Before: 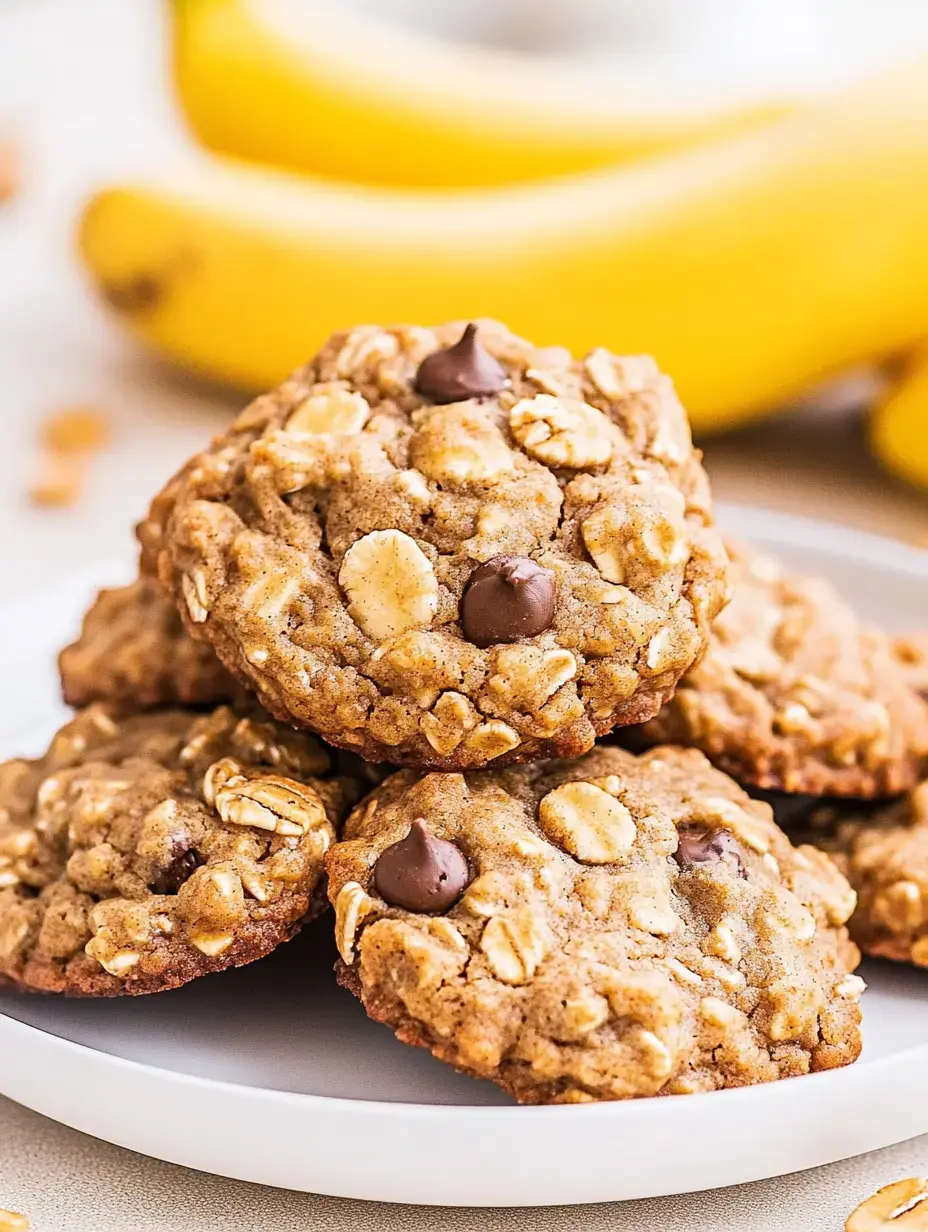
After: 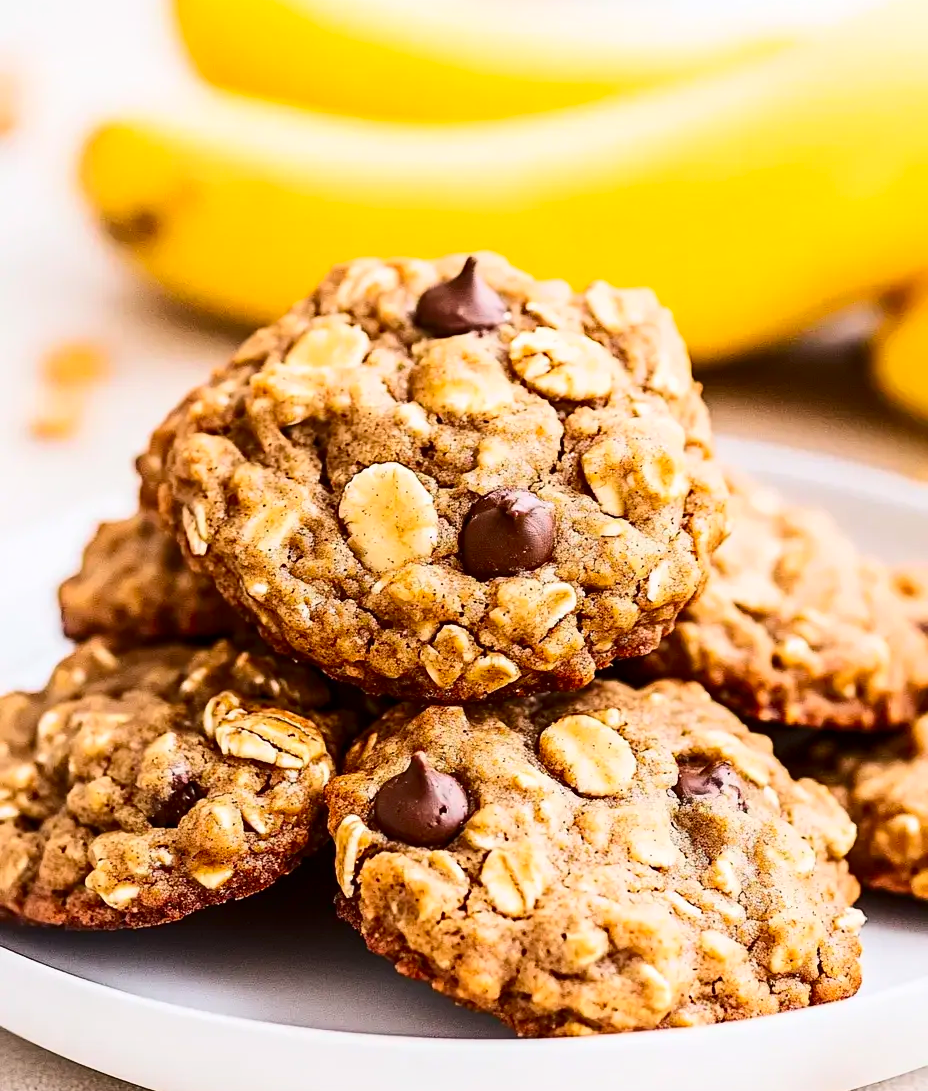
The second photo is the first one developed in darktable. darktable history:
contrast brightness saturation: contrast 0.209, brightness -0.113, saturation 0.211
crop and rotate: top 5.447%, bottom 5.93%
shadows and highlights: radius 95.18, shadows -16.3, white point adjustment 0.288, highlights 32.74, compress 48.41%, soften with gaussian
